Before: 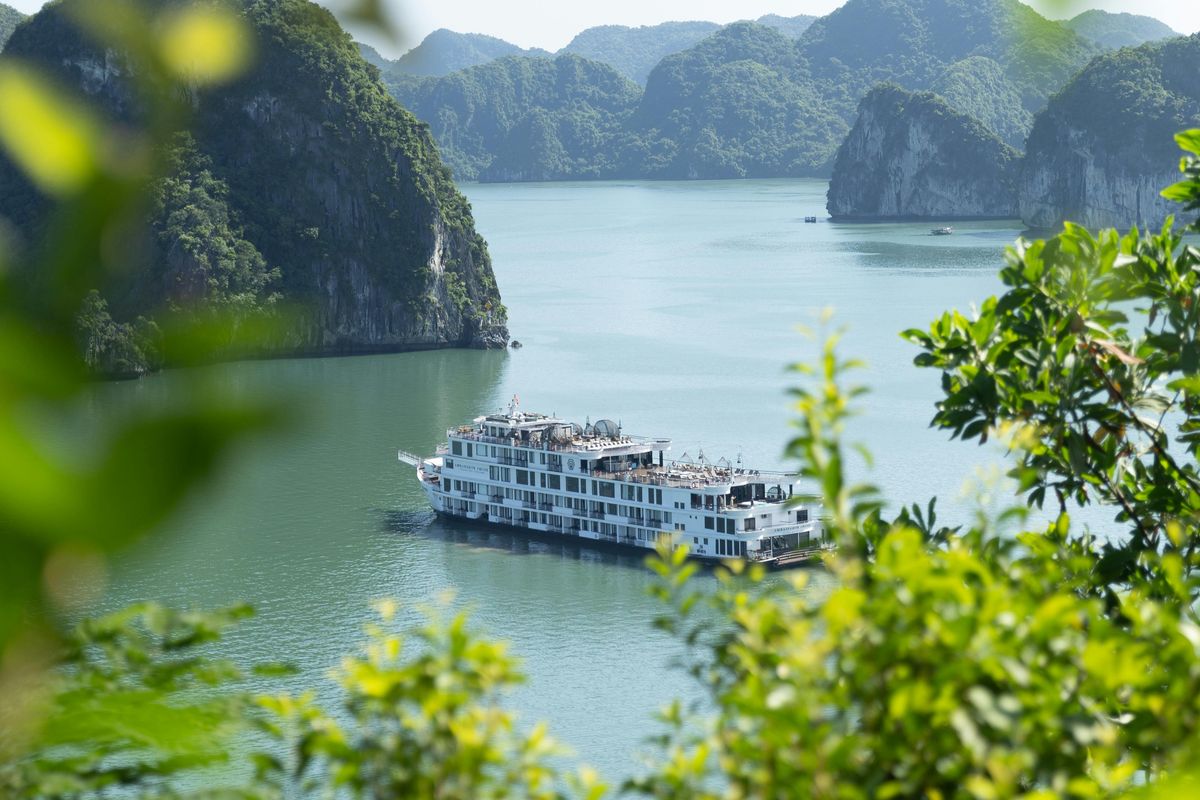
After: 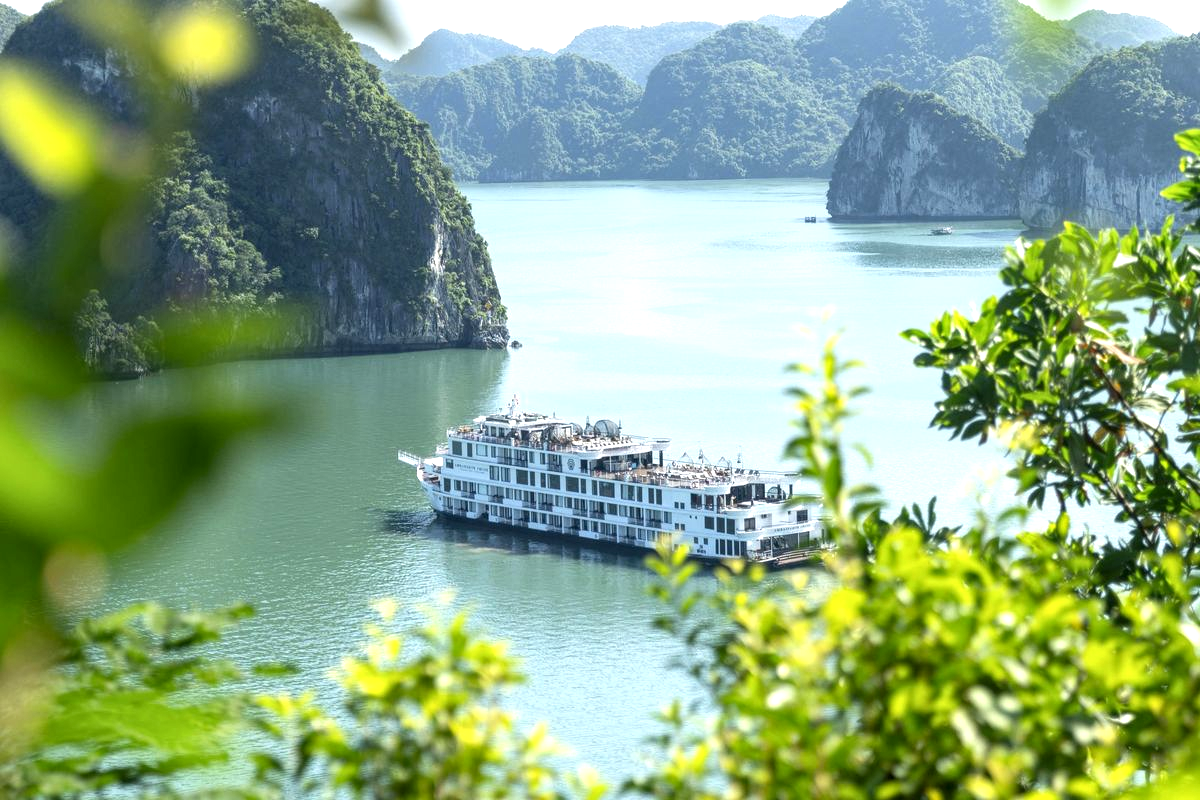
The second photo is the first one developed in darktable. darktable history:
exposure: exposure 0.6 EV, compensate highlight preservation false
local contrast: detail 130%
